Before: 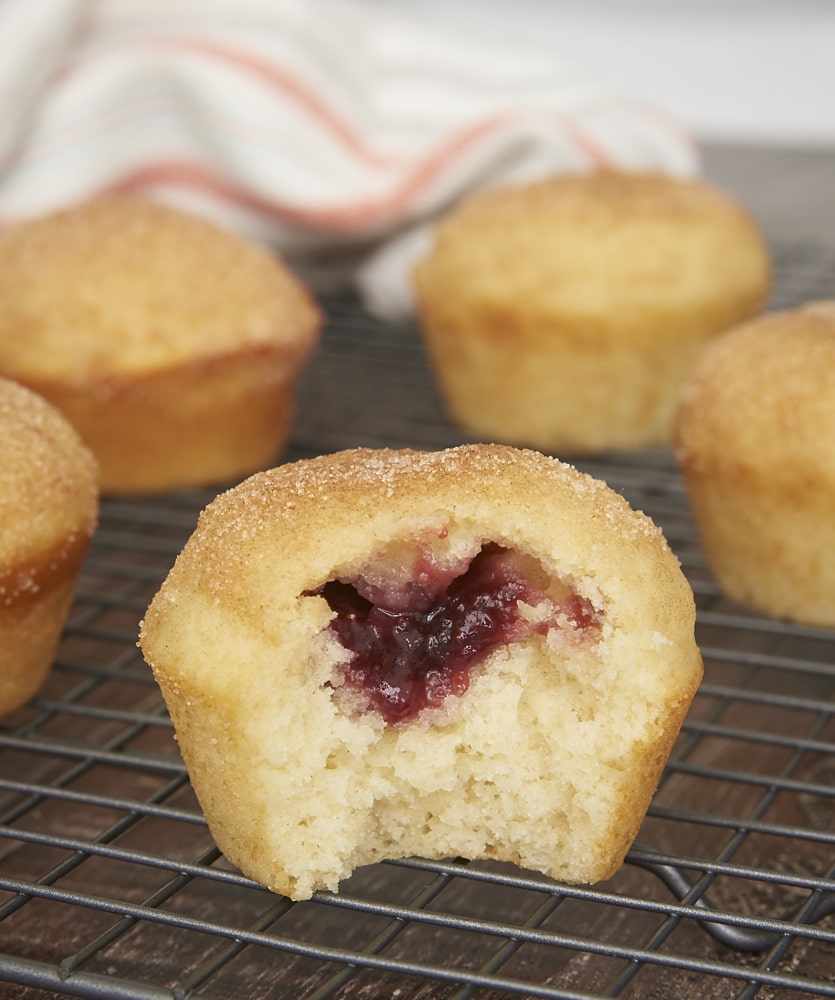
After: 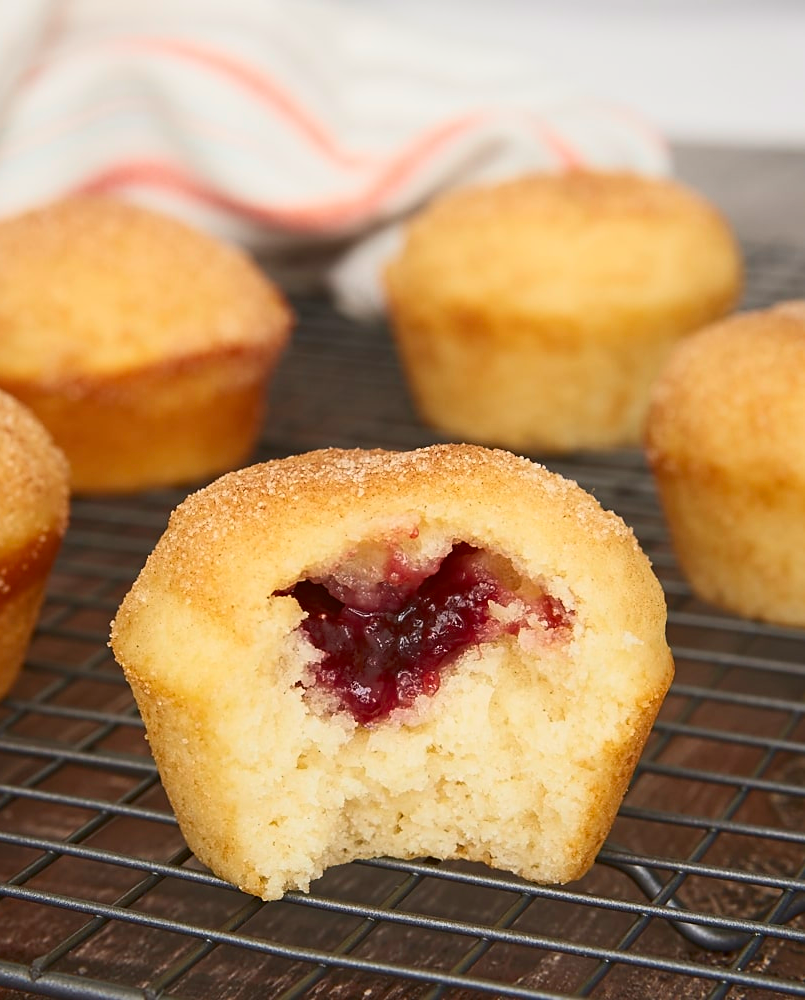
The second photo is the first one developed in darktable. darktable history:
contrast brightness saturation: contrast 0.225, brightness 0.096, saturation 0.289
sharpen: amount 0.217
crop and rotate: left 3.501%
tone equalizer: -8 EV 0.248 EV, -7 EV 0.425 EV, -6 EV 0.394 EV, -5 EV 0.248 EV, -3 EV -0.263 EV, -2 EV -0.427 EV, -1 EV -0.431 EV, +0 EV -0.22 EV
